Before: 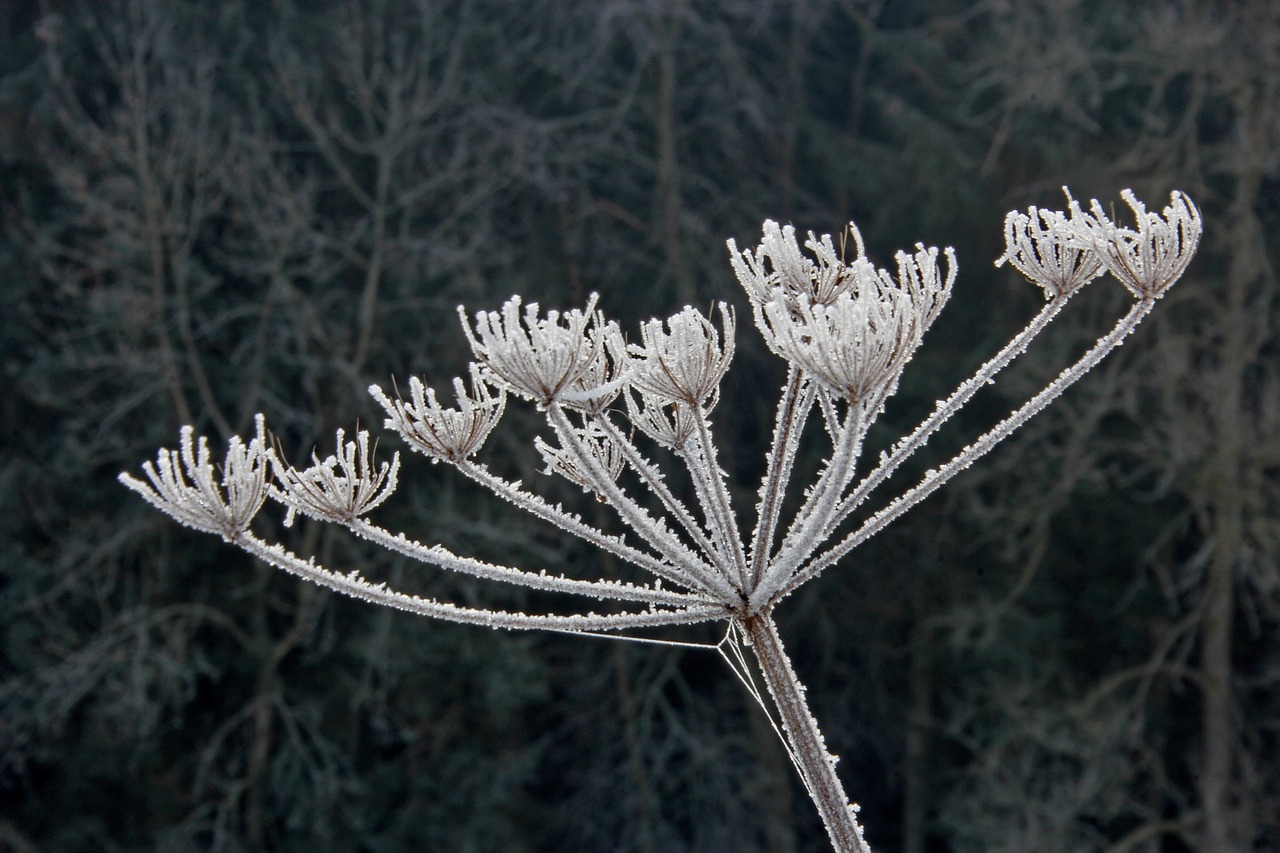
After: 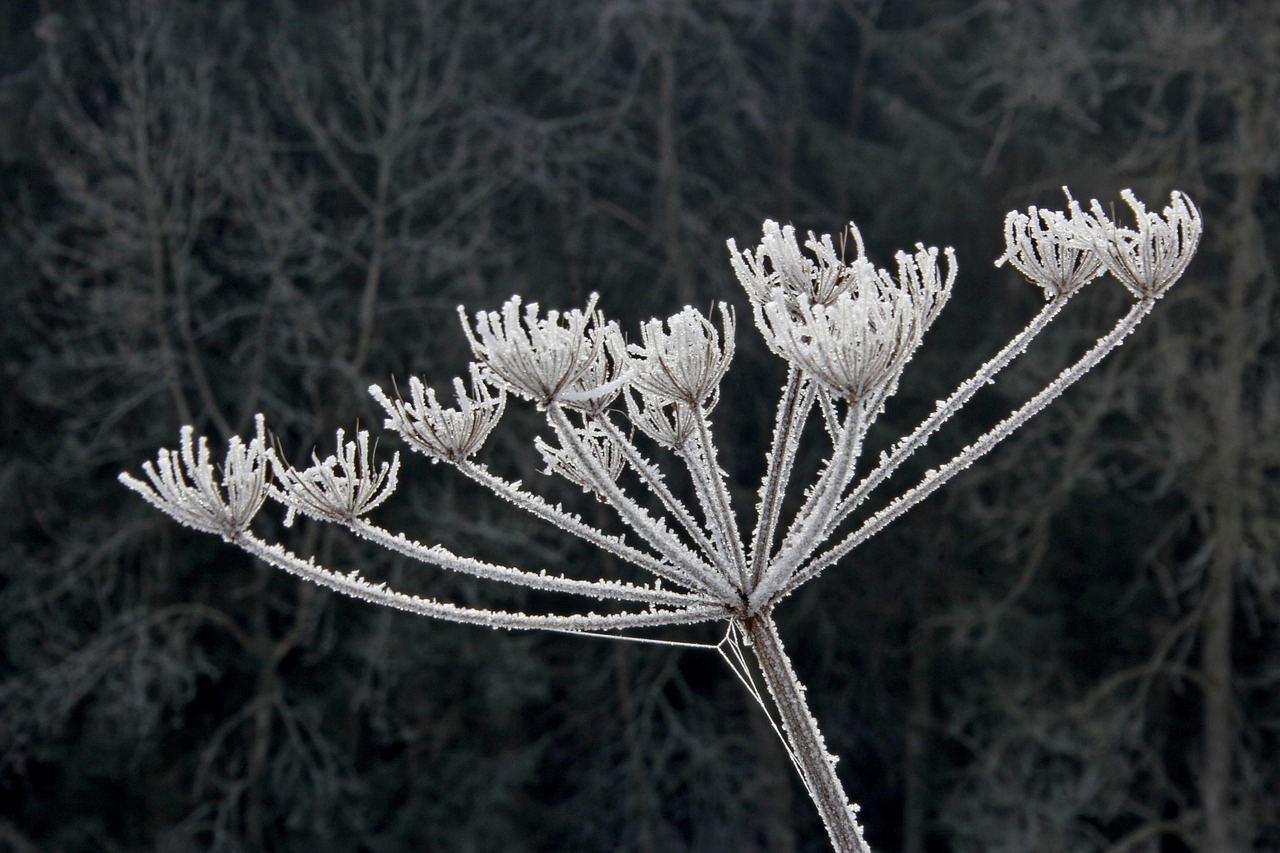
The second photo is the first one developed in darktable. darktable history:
contrast brightness saturation: contrast 0.102, saturation -0.303
exposure: black level correction 0.001, exposure 0.016 EV, compensate highlight preservation false
